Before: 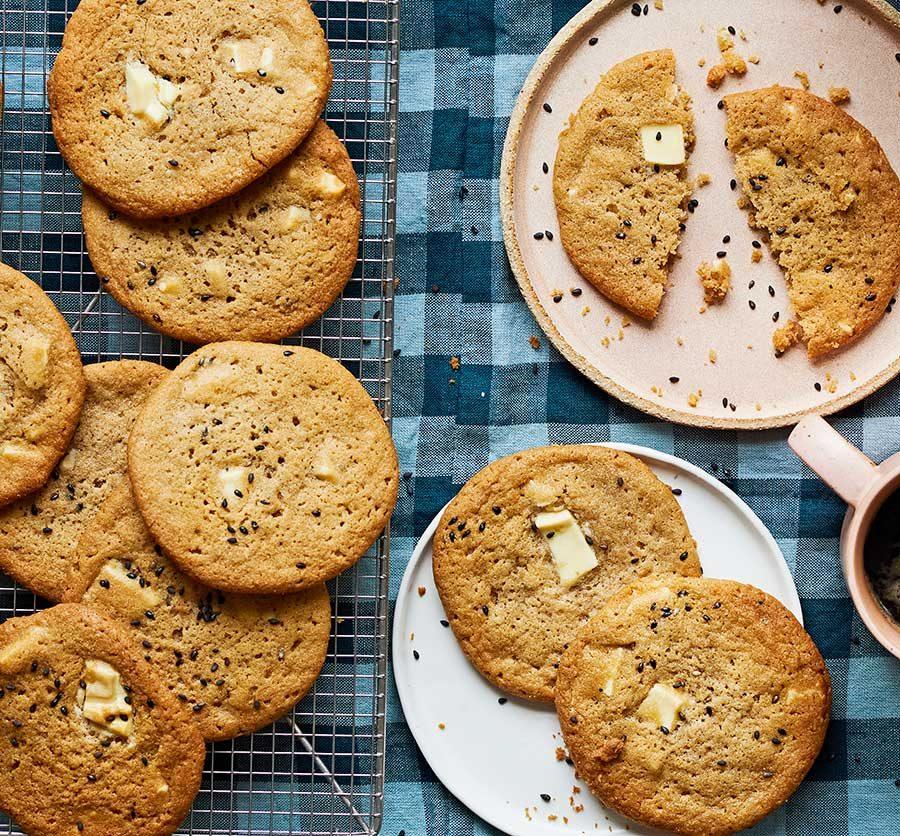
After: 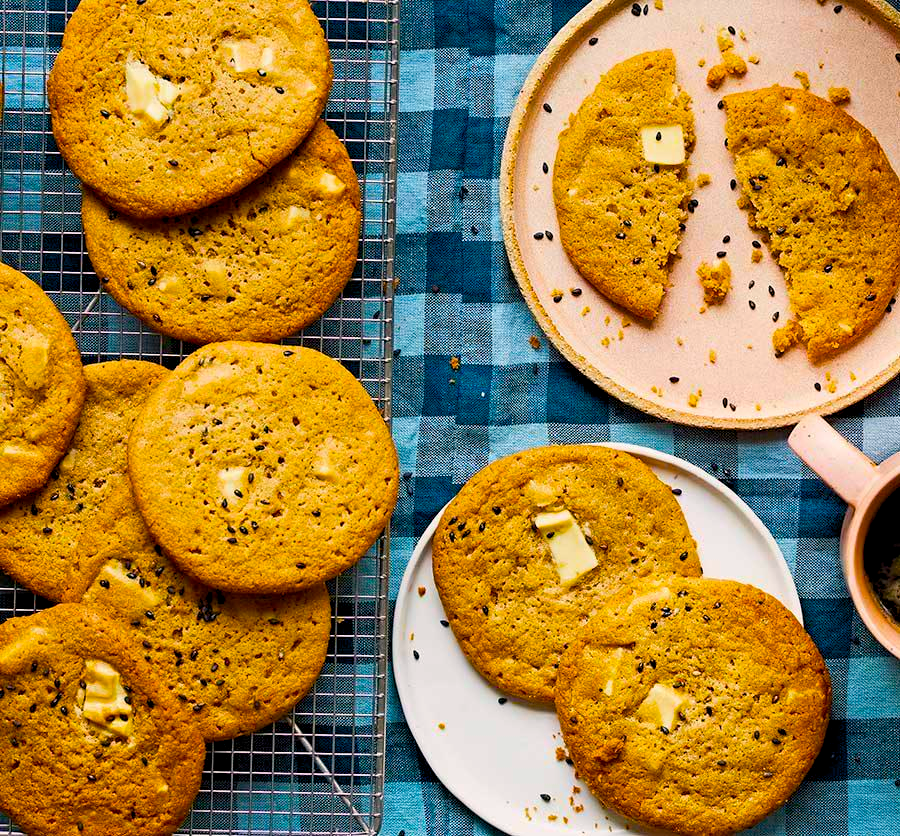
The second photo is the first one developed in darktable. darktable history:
color balance rgb: highlights gain › chroma 1.673%, highlights gain › hue 55.34°, global offset › luminance -0.382%, linear chroma grading › global chroma 25.201%, perceptual saturation grading › global saturation 30.146%, perceptual brilliance grading › global brilliance 2.591%, perceptual brilliance grading › highlights -3.159%, perceptual brilliance grading › shadows 3.068%, global vibrance 11.261%
